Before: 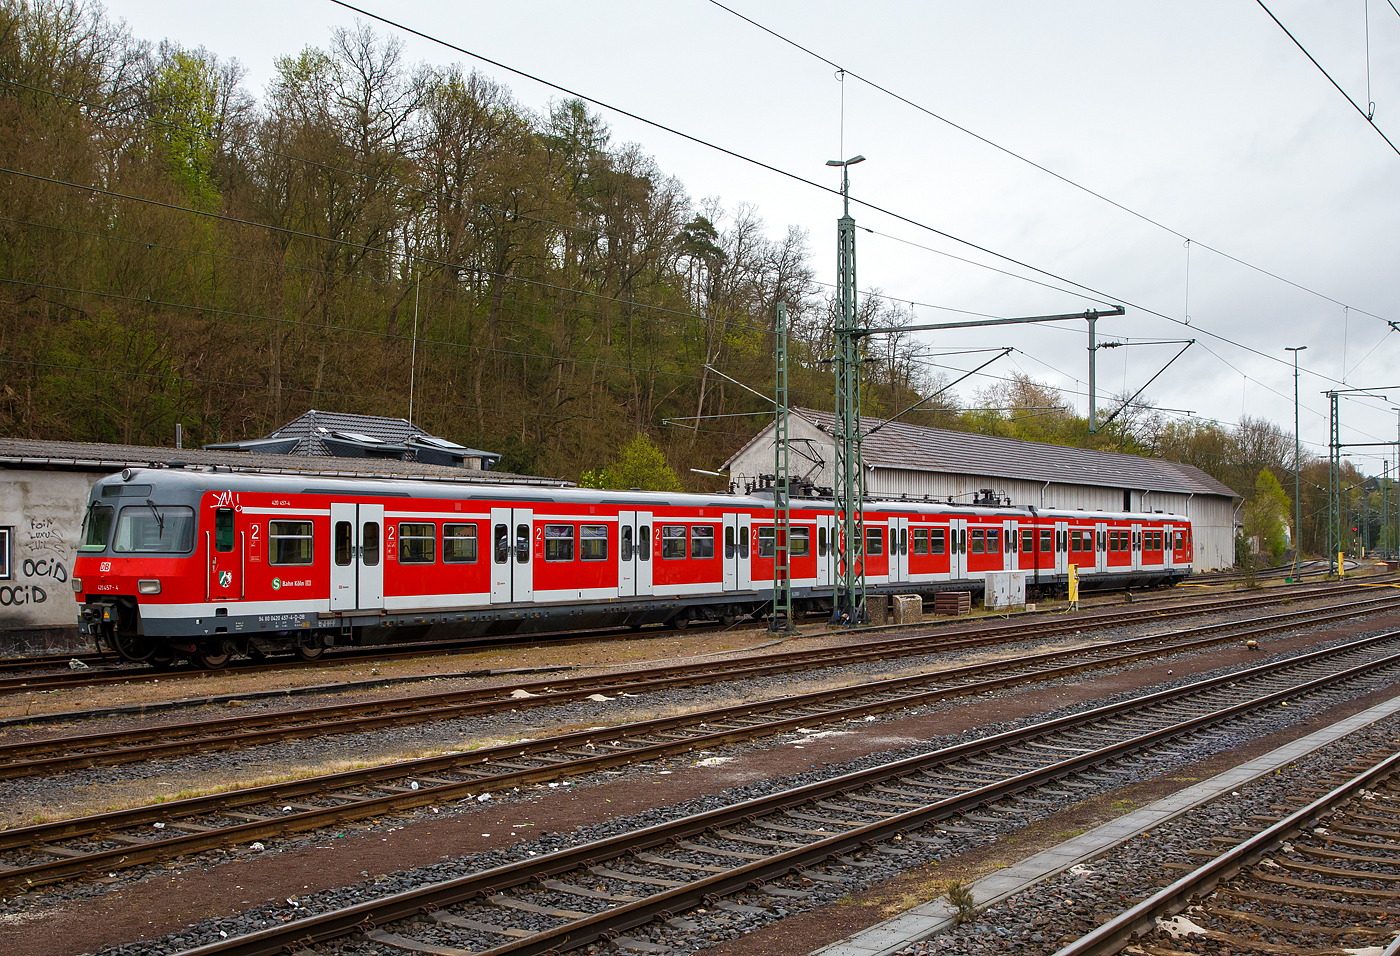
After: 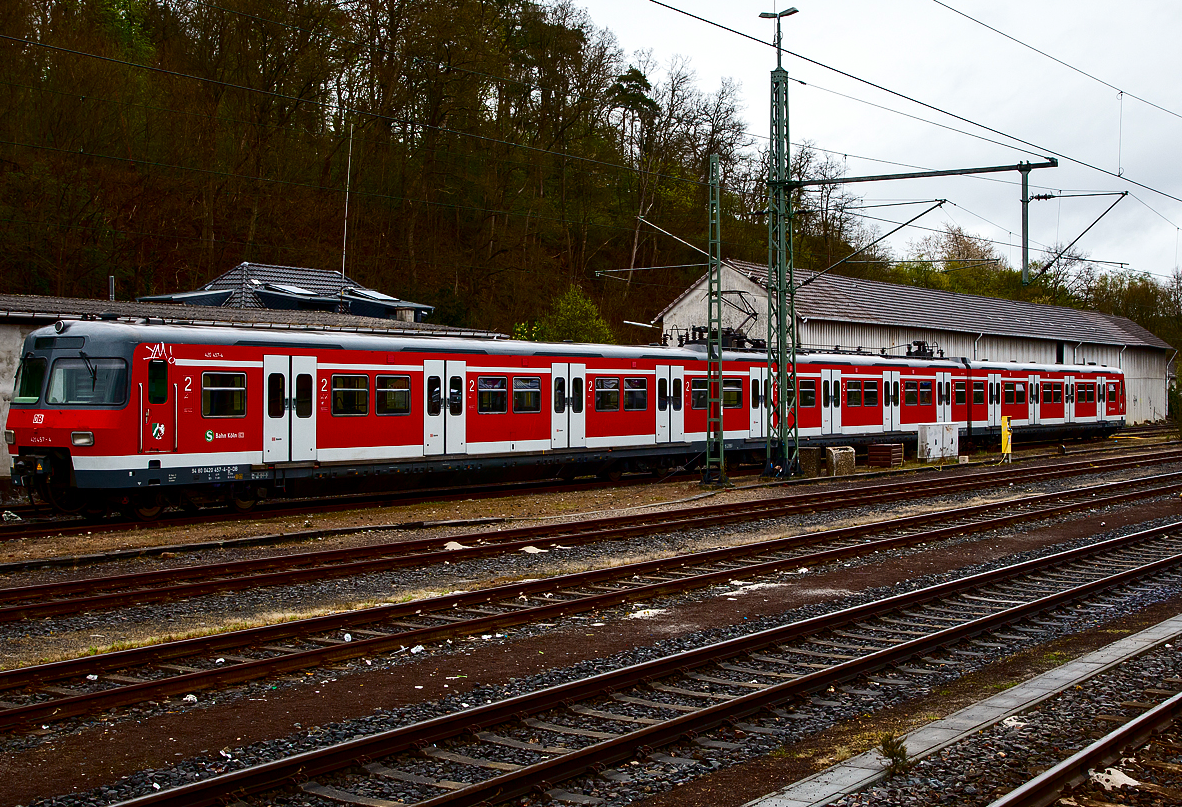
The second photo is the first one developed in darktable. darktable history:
contrast brightness saturation: contrast 0.24, brightness -0.24, saturation 0.14
crop and rotate: left 4.842%, top 15.51%, right 10.668%
